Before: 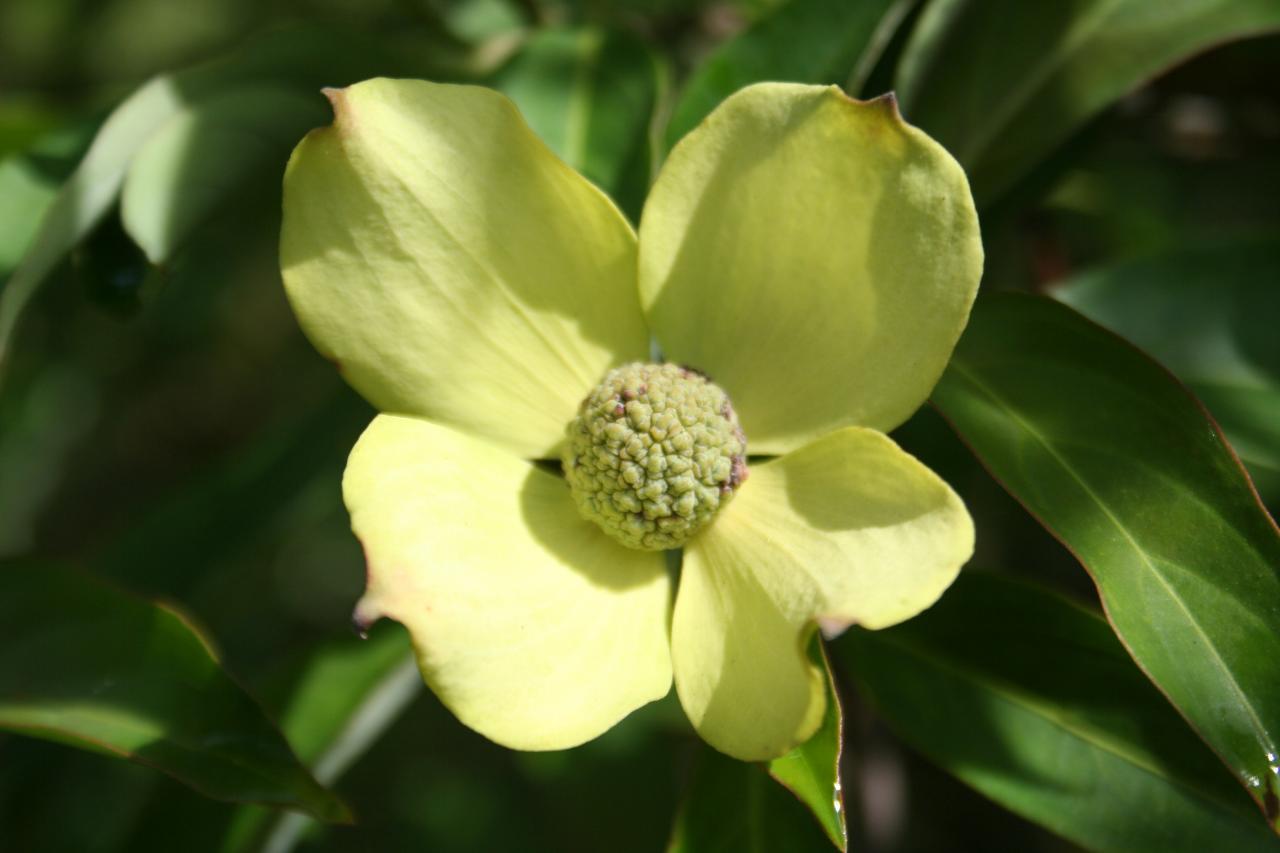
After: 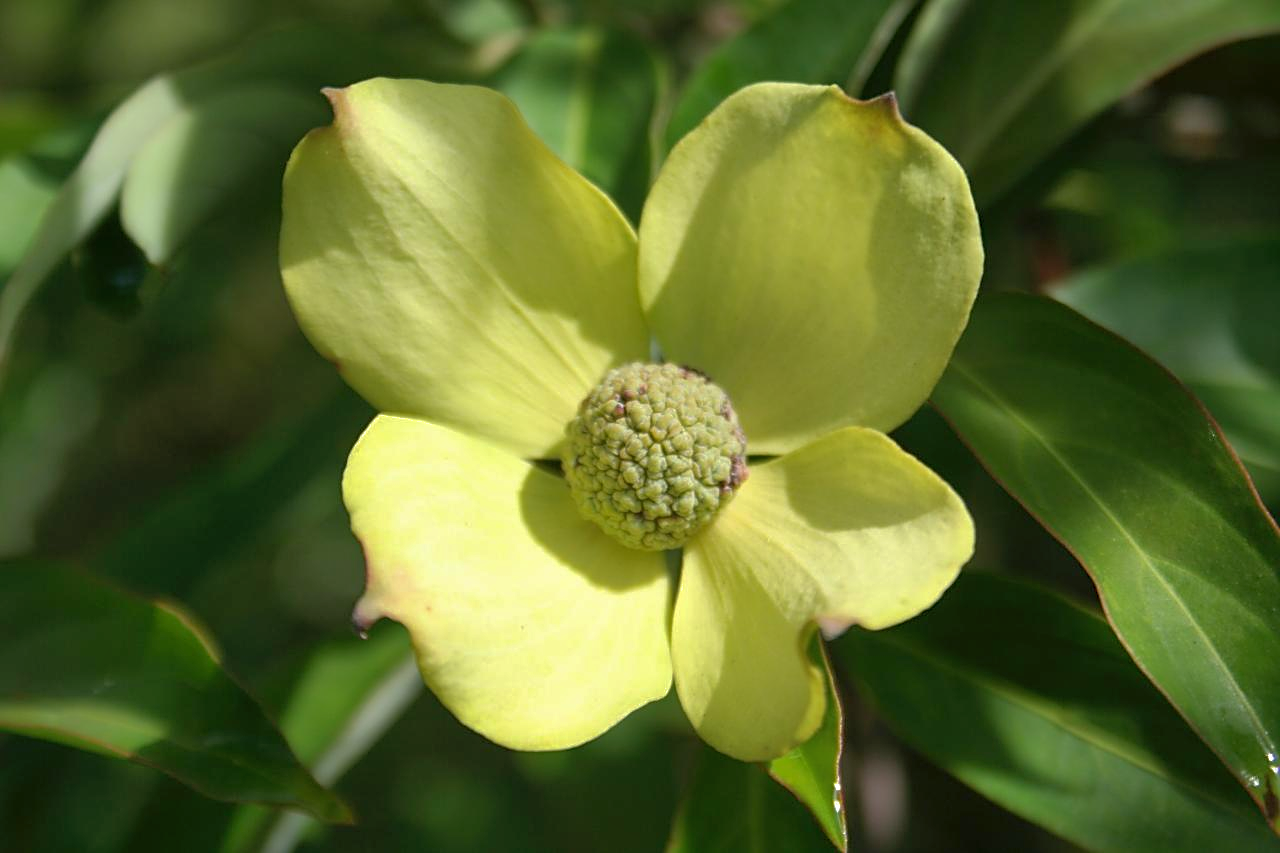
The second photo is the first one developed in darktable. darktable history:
sharpen: on, module defaults
shadows and highlights: on, module defaults
levels: mode automatic, levels [0.016, 0.484, 0.953]
